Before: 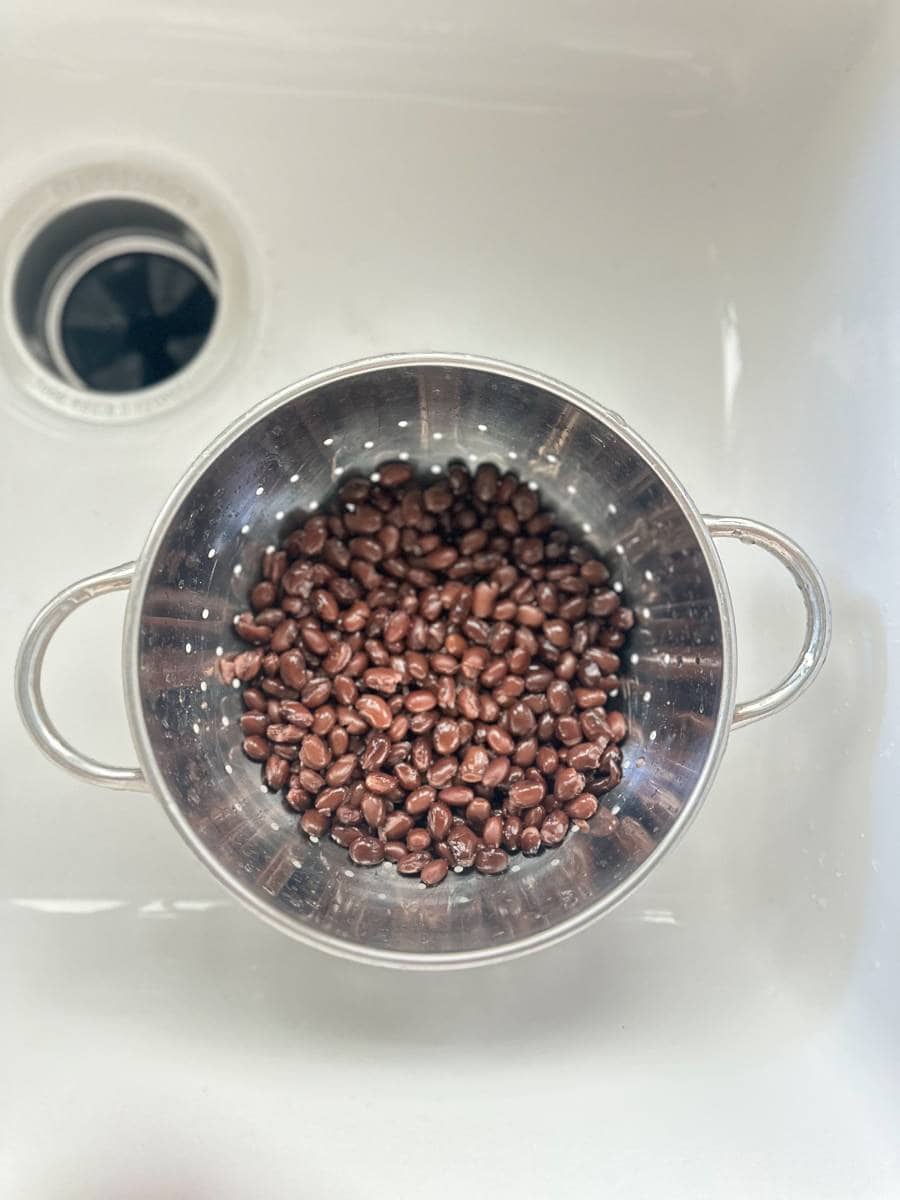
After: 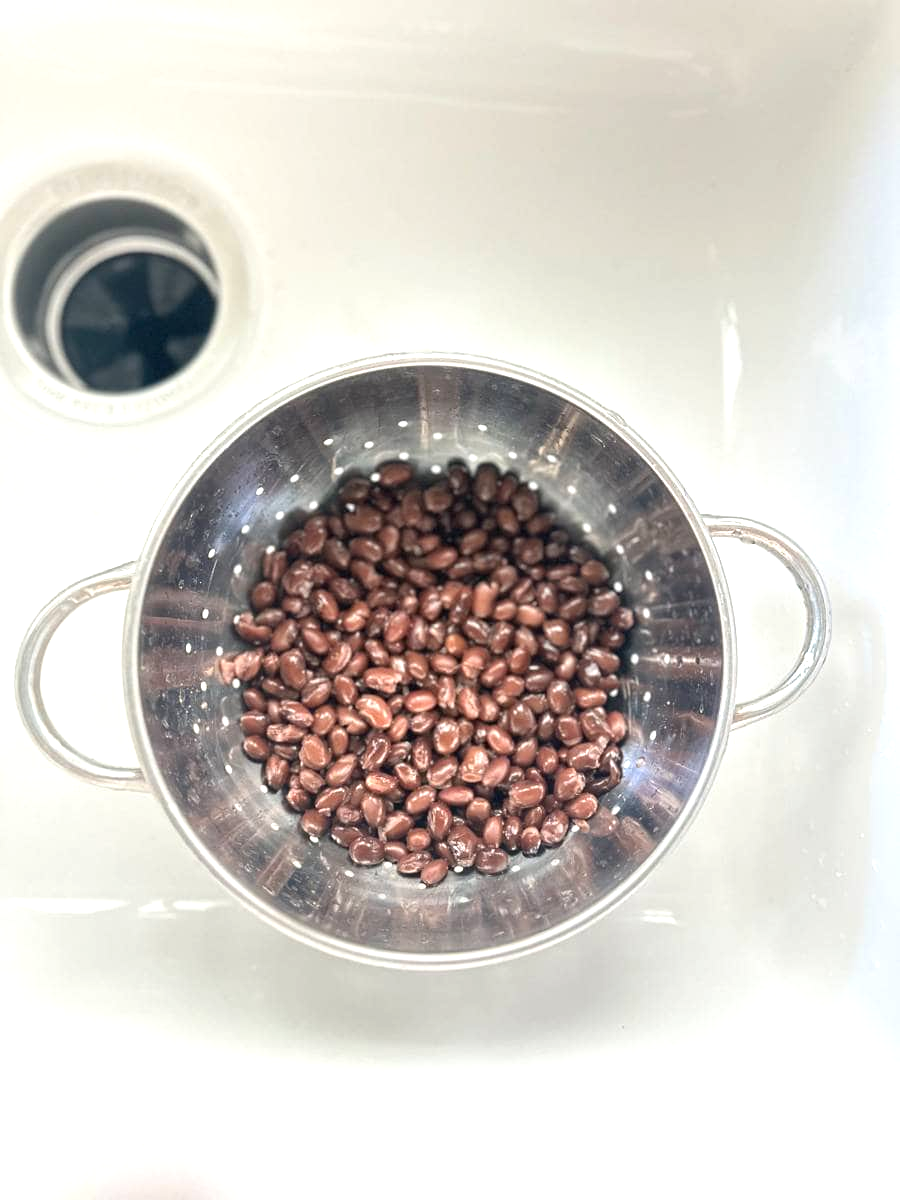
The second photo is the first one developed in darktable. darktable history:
exposure: black level correction 0, exposure 0.596 EV, compensate exposure bias true, compensate highlight preservation false
